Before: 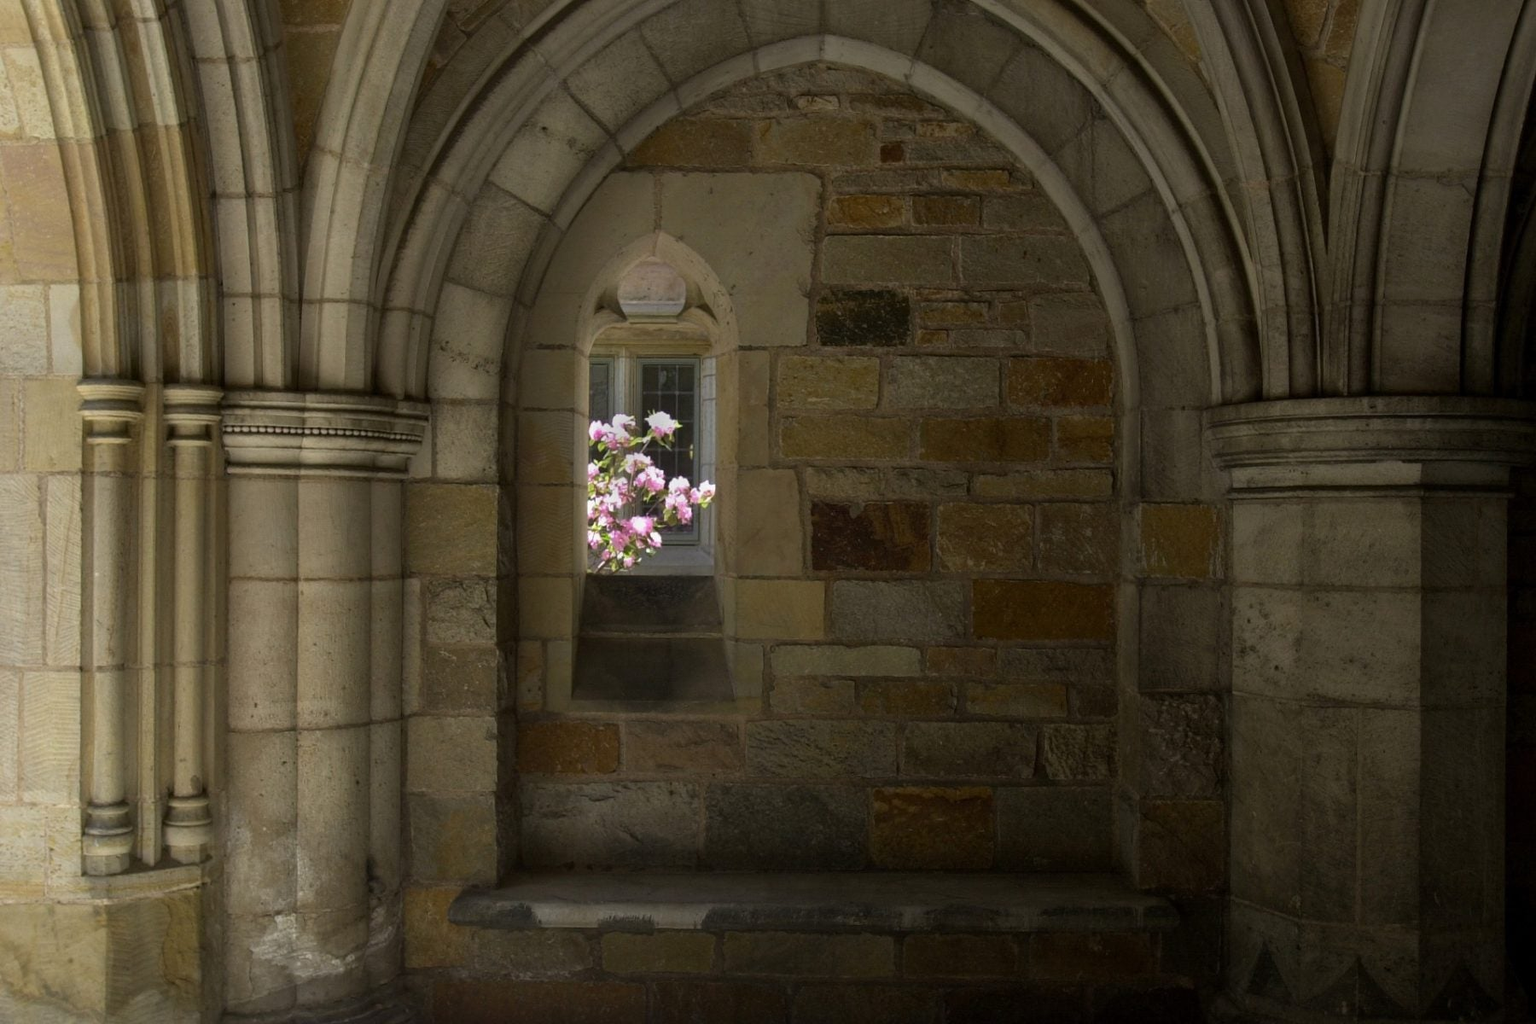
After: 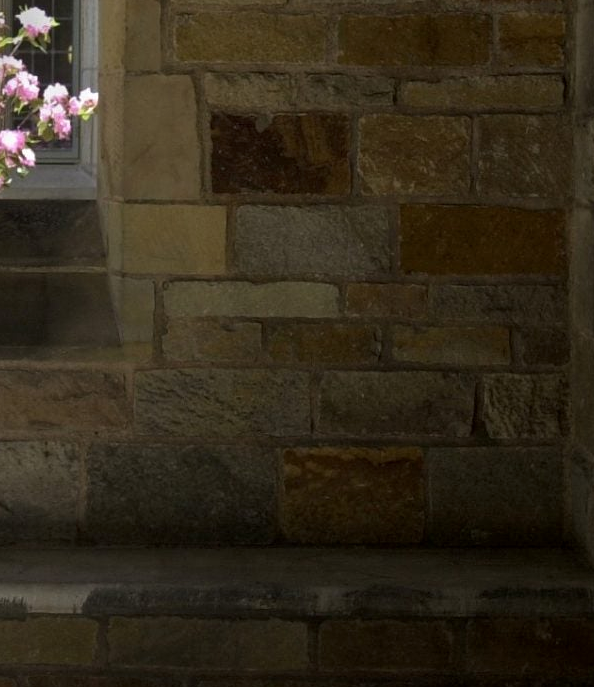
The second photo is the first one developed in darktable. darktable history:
crop: left 41.118%, top 39.612%, right 25.856%, bottom 3.107%
local contrast: highlights 104%, shadows 102%, detail 119%, midtone range 0.2
